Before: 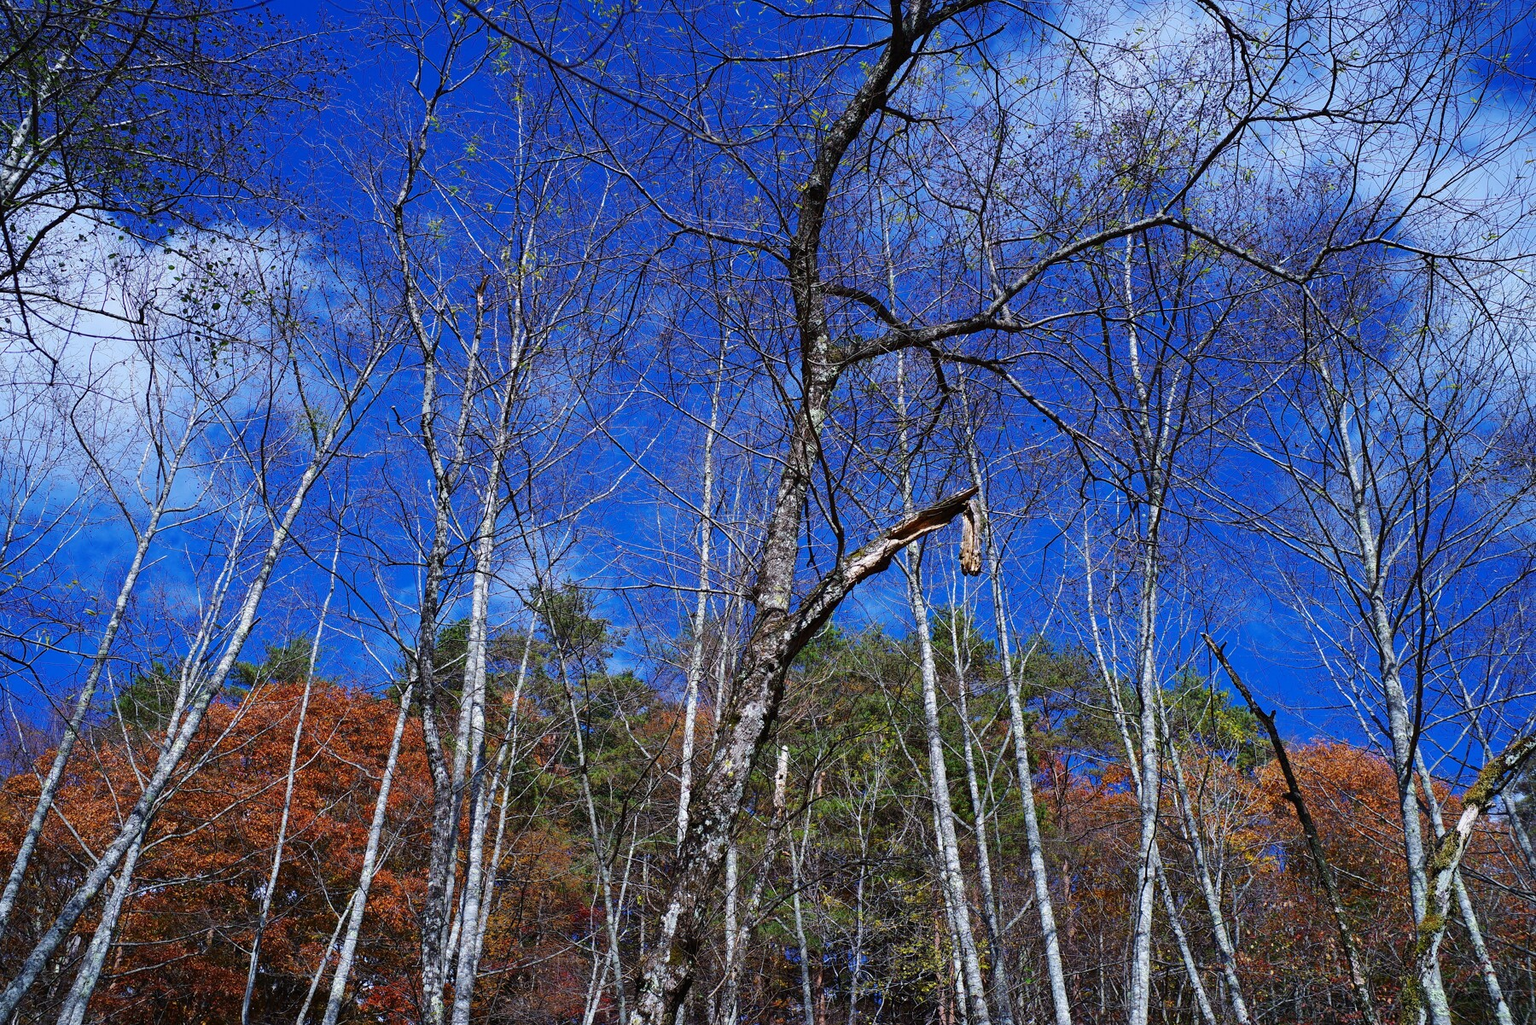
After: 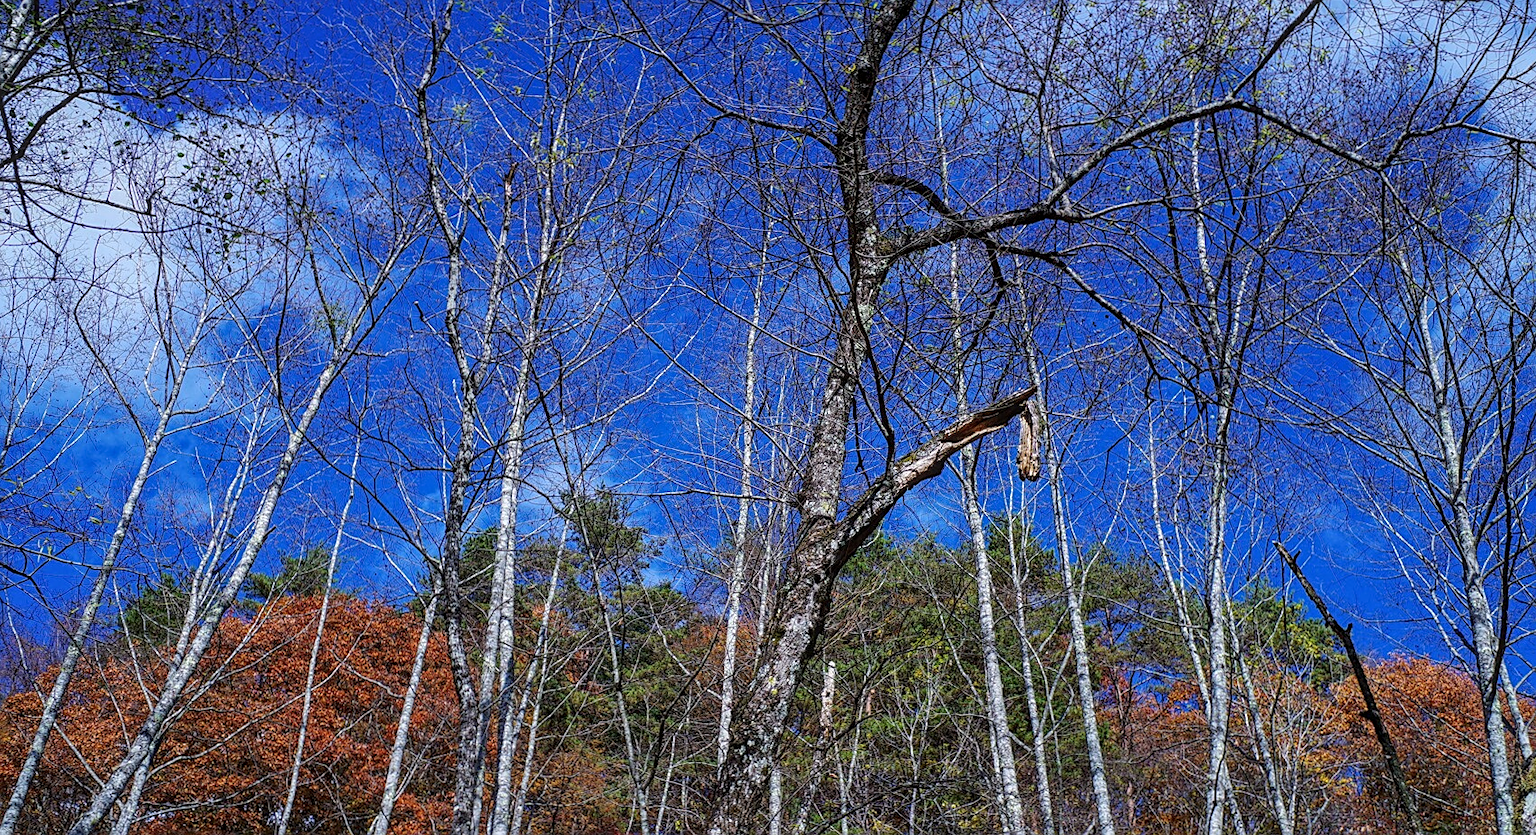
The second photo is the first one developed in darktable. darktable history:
crop and rotate: angle 0.057°, top 11.875%, right 5.534%, bottom 11.128%
local contrast: highlights 1%, shadows 5%, detail 134%
sharpen: on, module defaults
